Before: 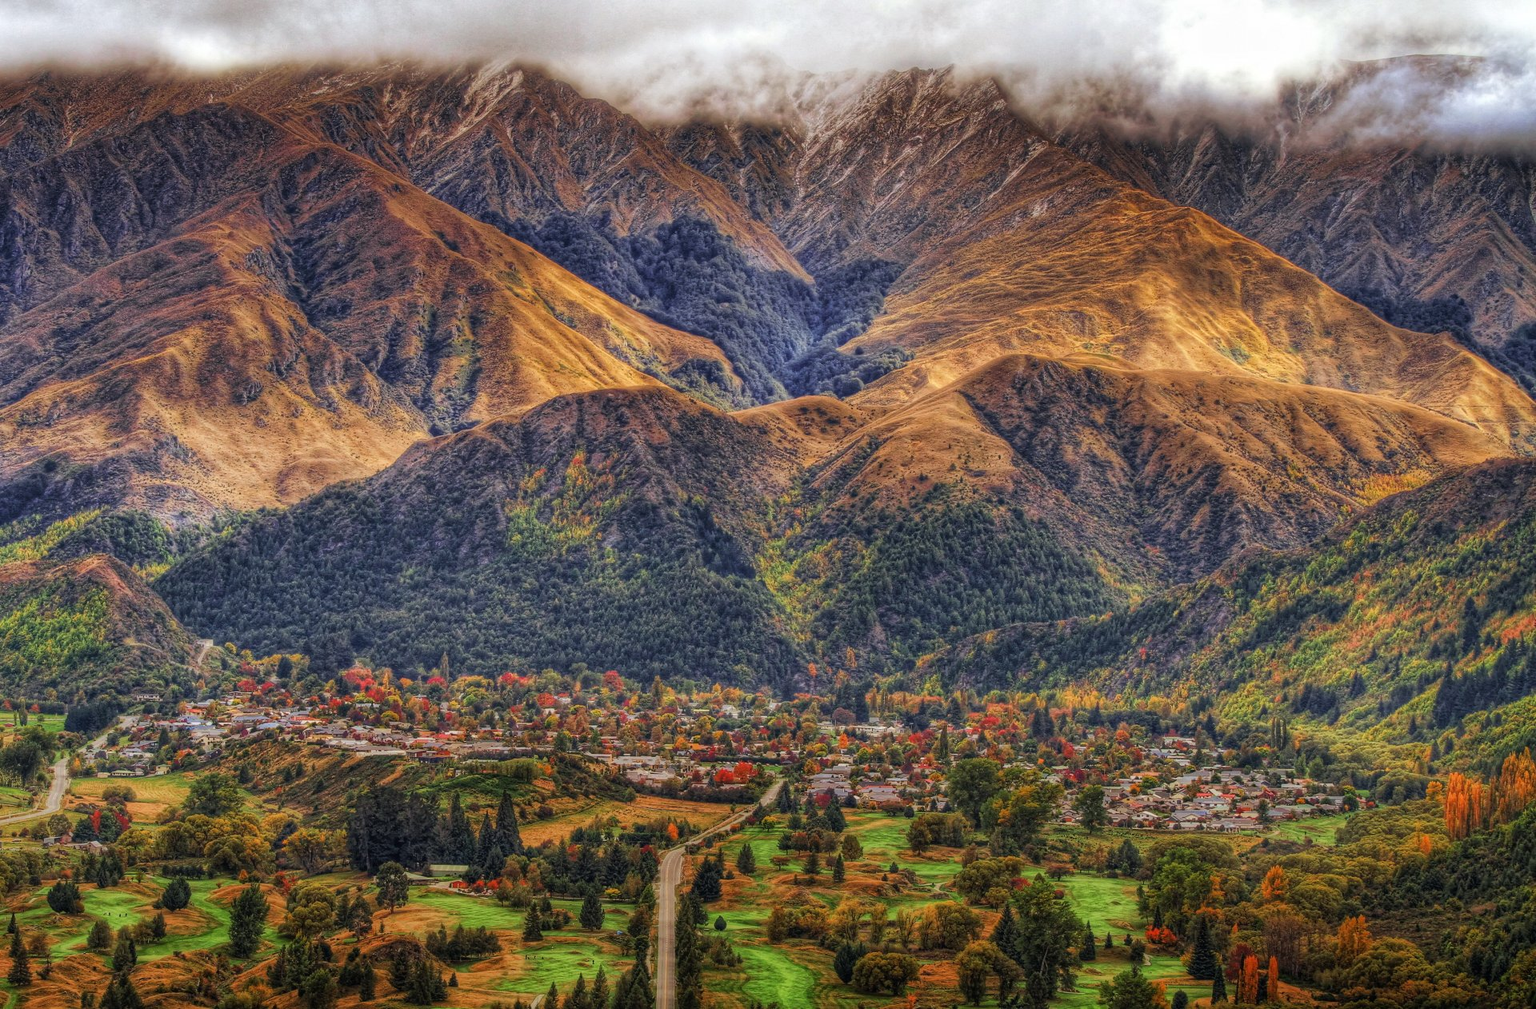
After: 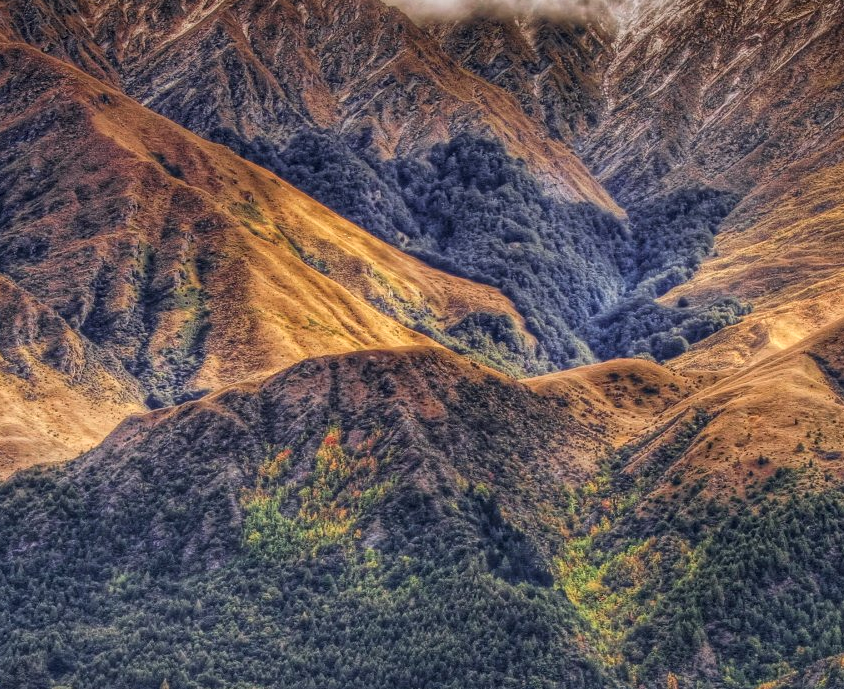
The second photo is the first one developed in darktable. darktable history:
crop: left 20.388%, top 10.857%, right 35.608%, bottom 34.427%
local contrast: detail 130%
